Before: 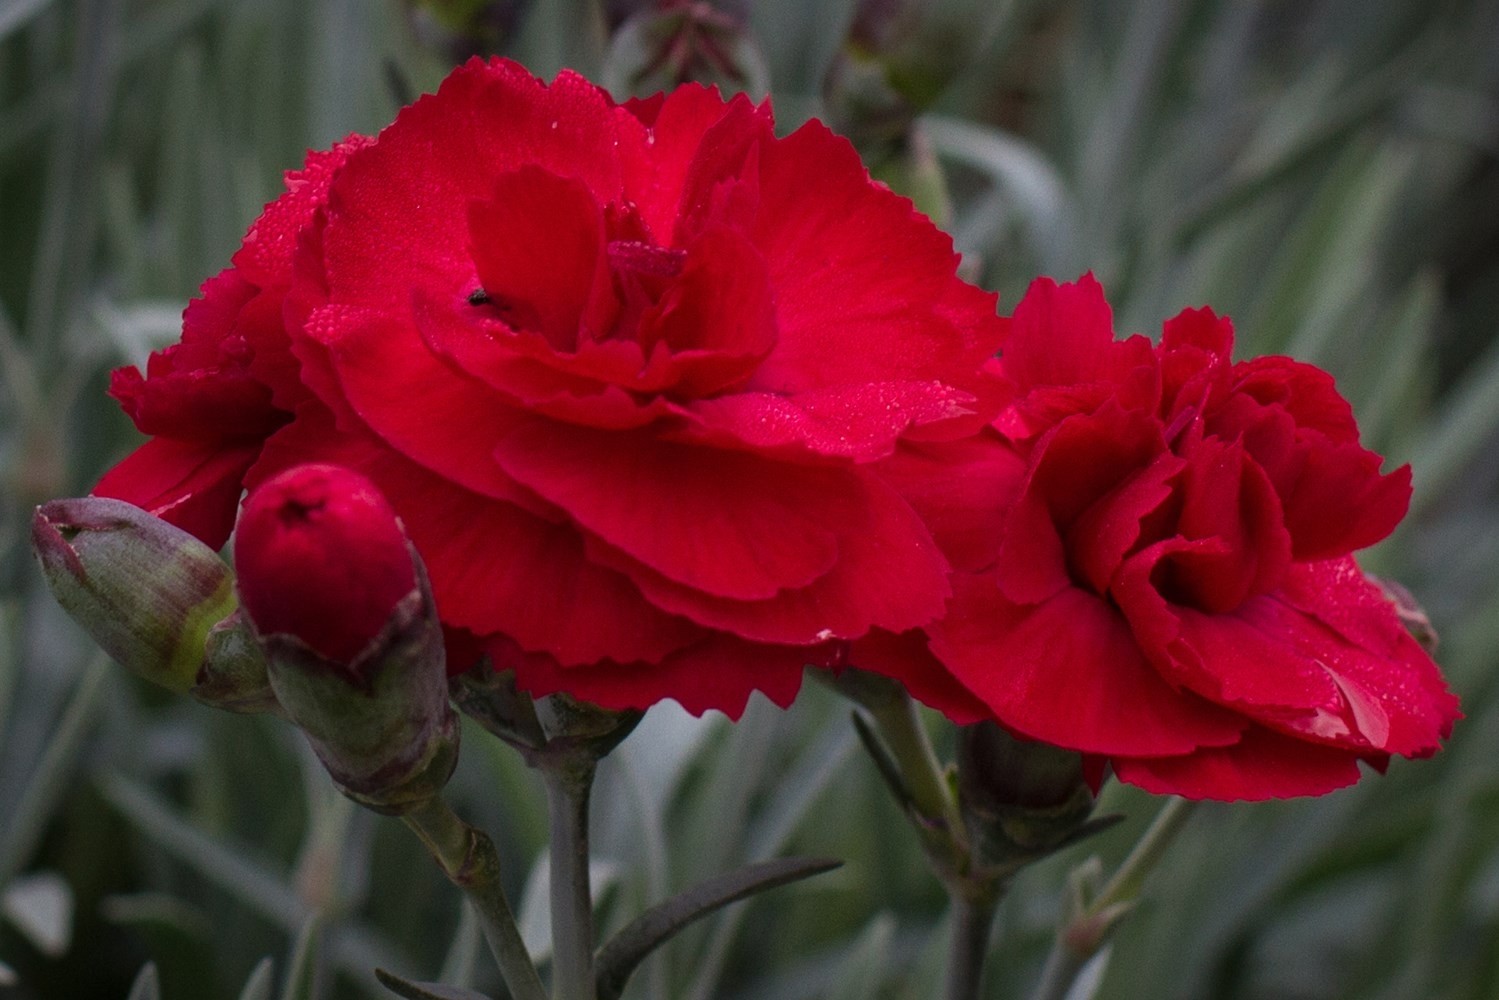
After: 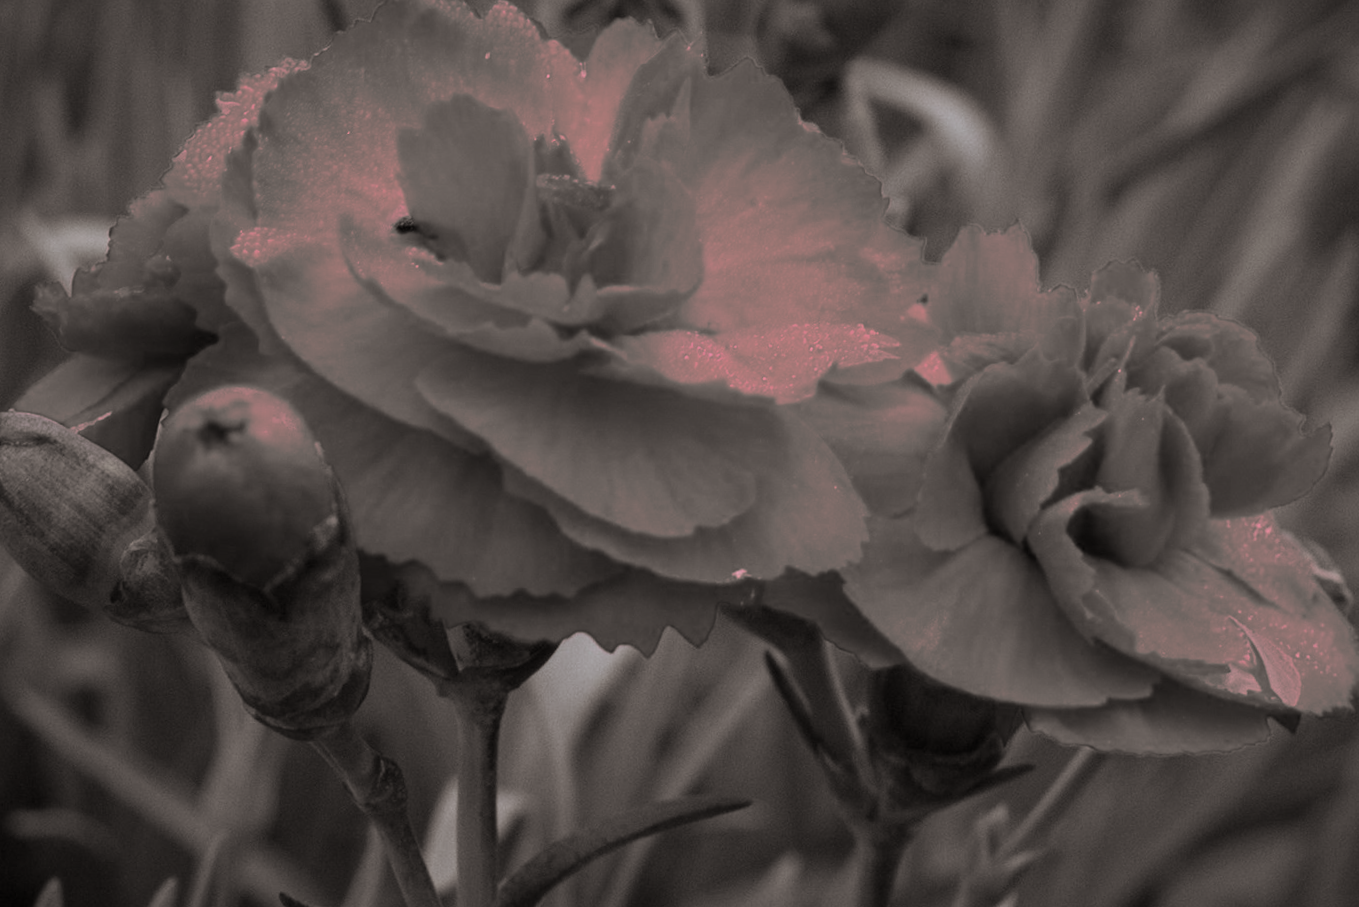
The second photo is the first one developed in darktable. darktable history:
contrast brightness saturation: contrast 0.01, saturation -0.05
crop and rotate: angle -1.96°, left 3.097%, top 4.154%, right 1.586%, bottom 0.529%
split-toning: shadows › hue 26°, shadows › saturation 0.09, highlights › hue 40°, highlights › saturation 0.18, balance -63, compress 0%
